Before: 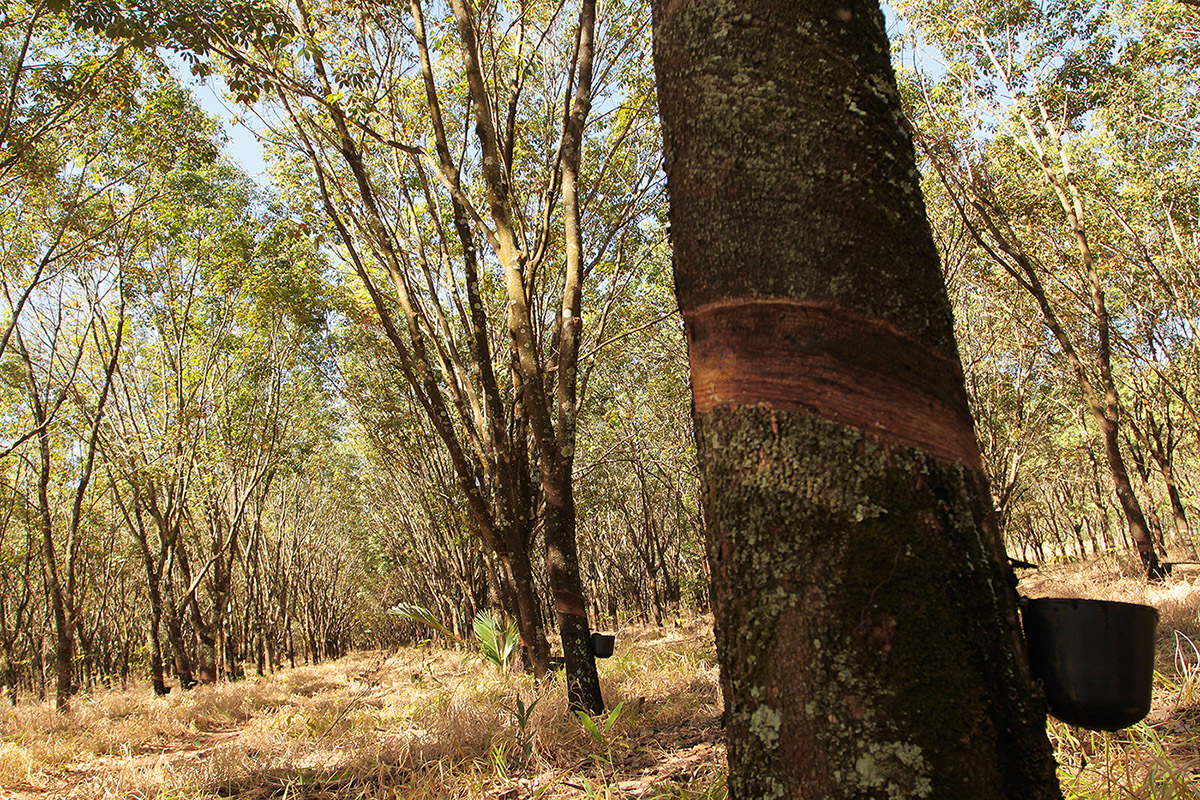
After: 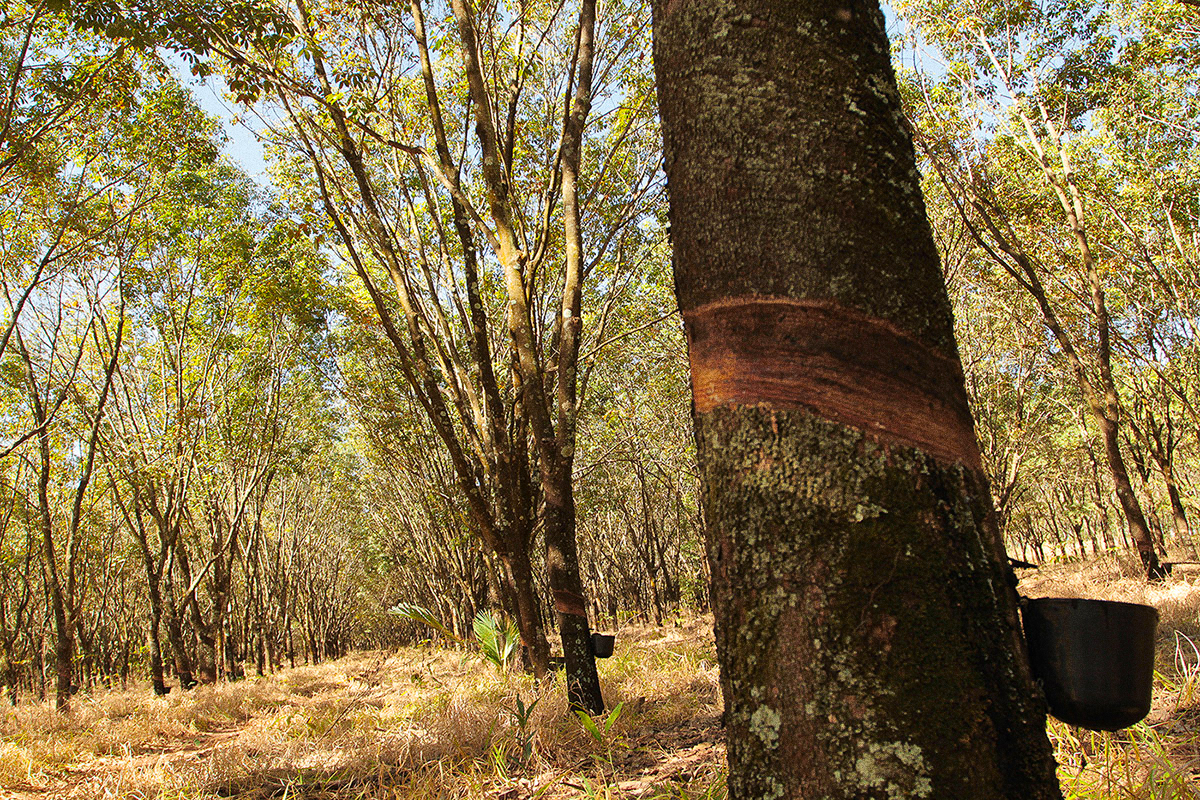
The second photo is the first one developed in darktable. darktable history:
shadows and highlights: soften with gaussian
grain: strength 49.07%
color balance: output saturation 110%
